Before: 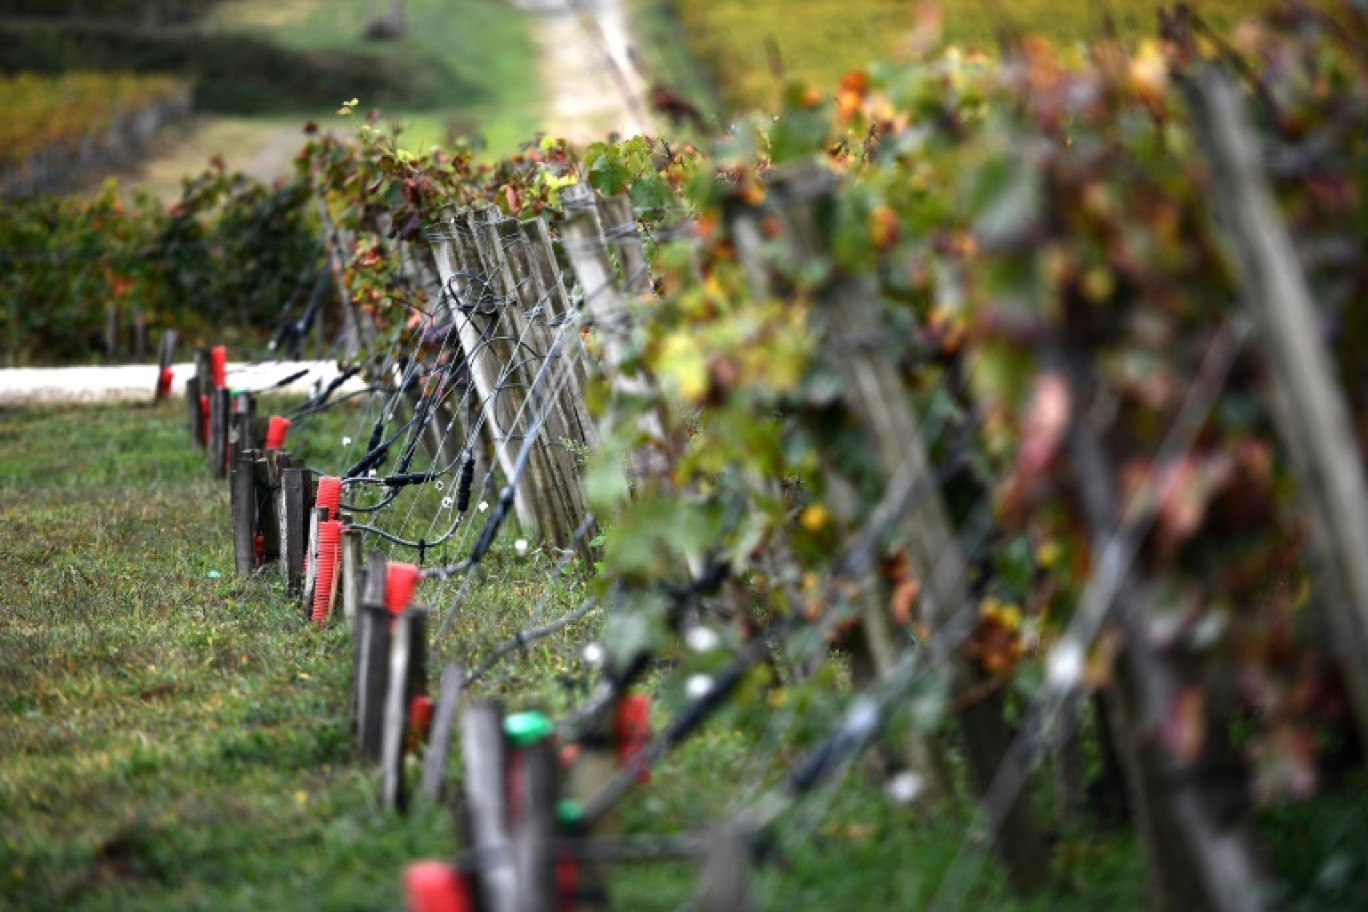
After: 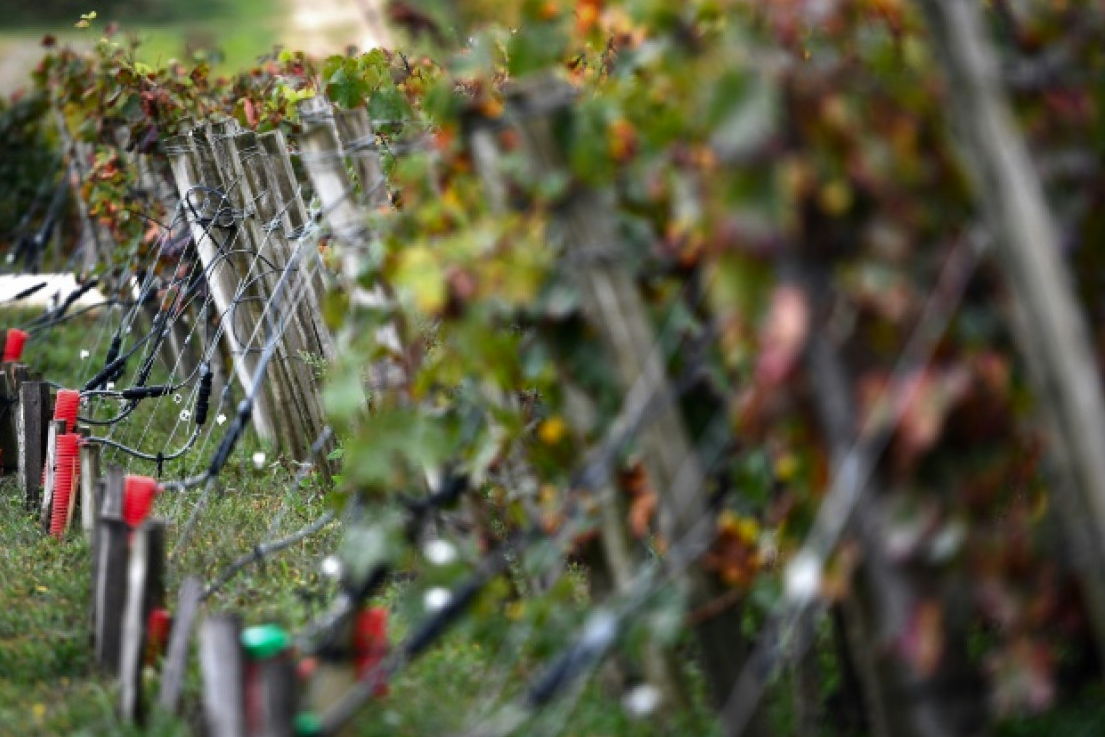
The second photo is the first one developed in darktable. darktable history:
color zones: curves: ch0 [(0, 0.425) (0.143, 0.422) (0.286, 0.42) (0.429, 0.419) (0.571, 0.419) (0.714, 0.42) (0.857, 0.422) (1, 0.425)]
crop: left 19.159%, top 9.58%, bottom 9.58%
